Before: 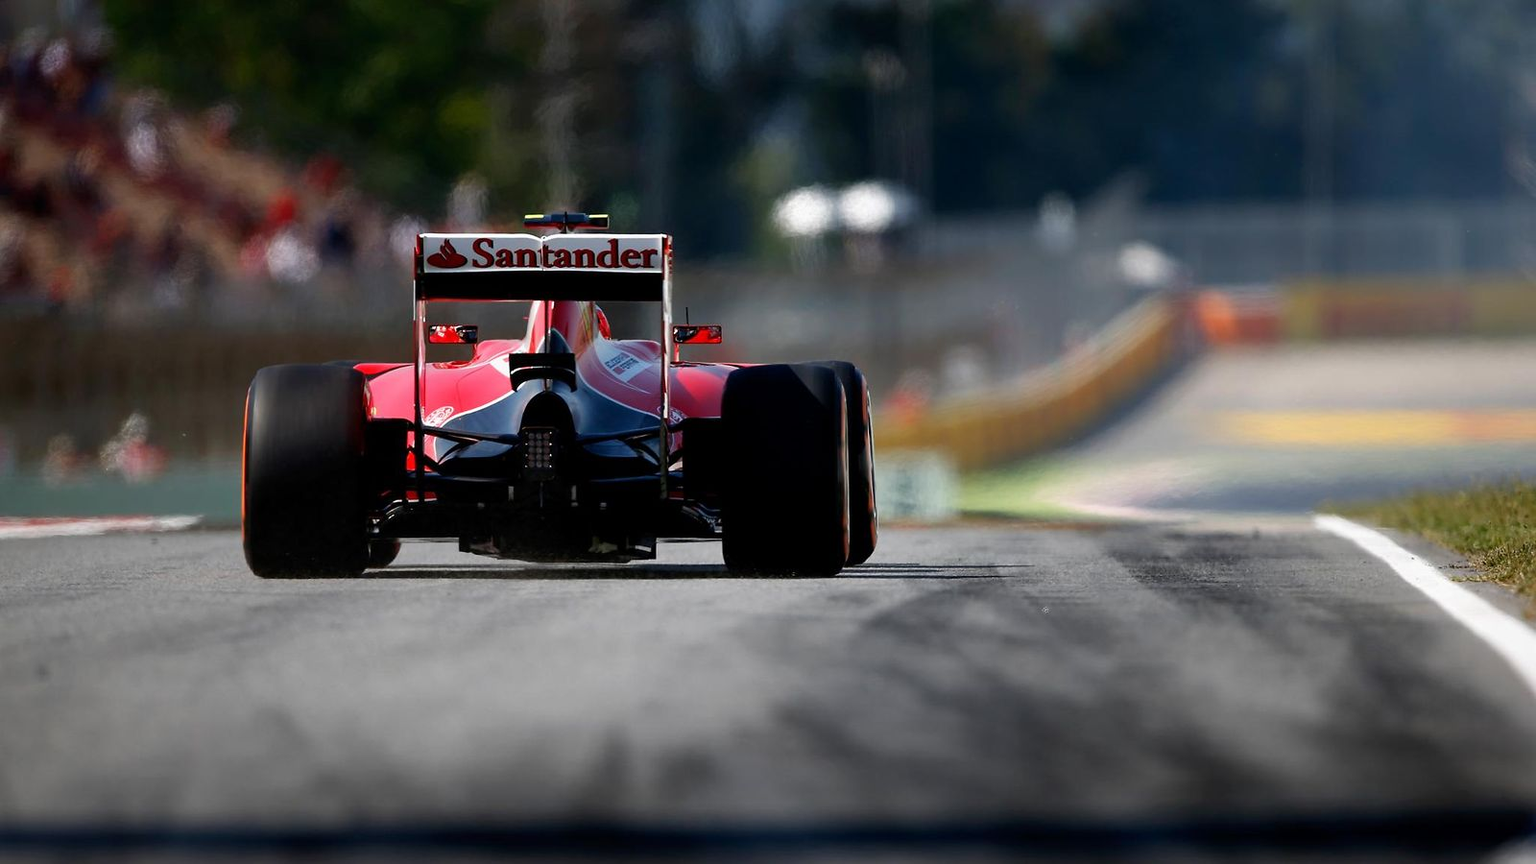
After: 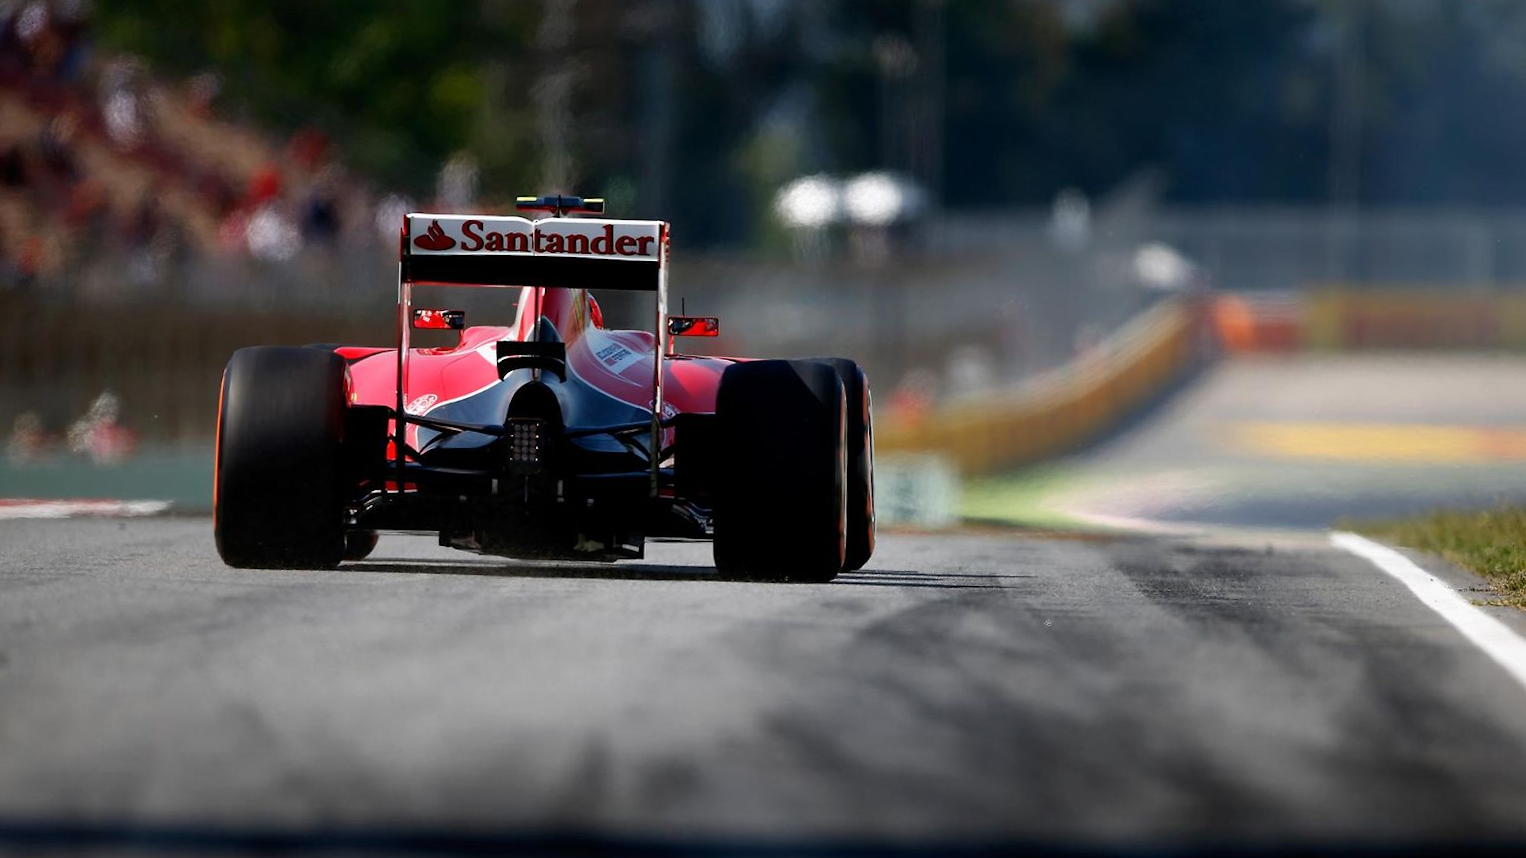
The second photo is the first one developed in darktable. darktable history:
crop and rotate: angle -1.56°
